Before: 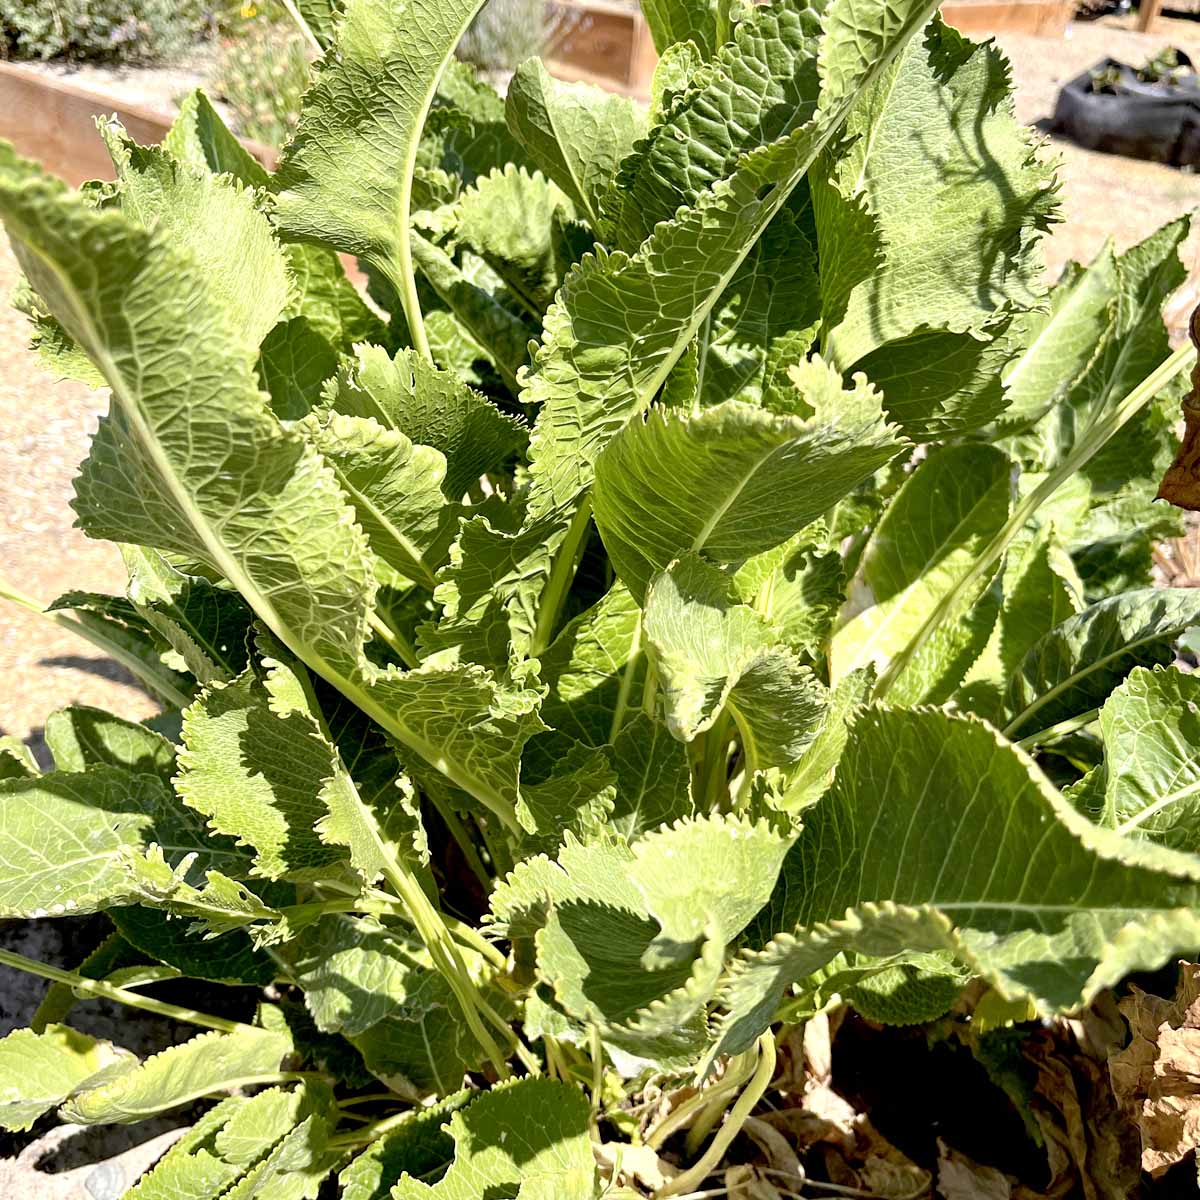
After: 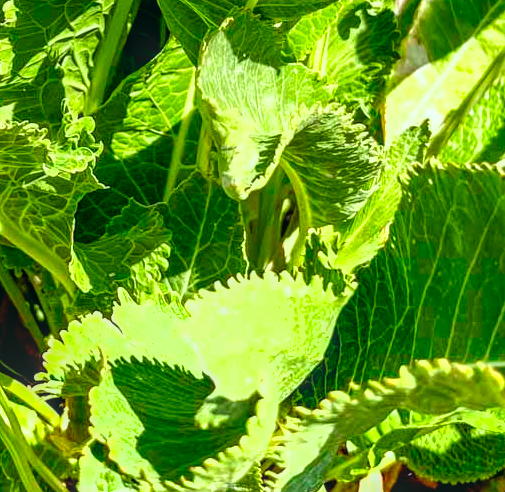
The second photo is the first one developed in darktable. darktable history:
crop: left 37.221%, top 45.169%, right 20.63%, bottom 13.777%
exposure: black level correction 0, exposure 0.7 EV, compensate exposure bias true, compensate highlight preservation false
shadows and highlights: radius 108.52, shadows 44.07, highlights -67.8, low approximation 0.01, soften with gaussian
graduated density: on, module defaults
white balance: emerald 1
local contrast: highlights 0%, shadows 0%, detail 133%
color correction: highlights a* -7.33, highlights b* 1.26, shadows a* -3.55, saturation 1.4
